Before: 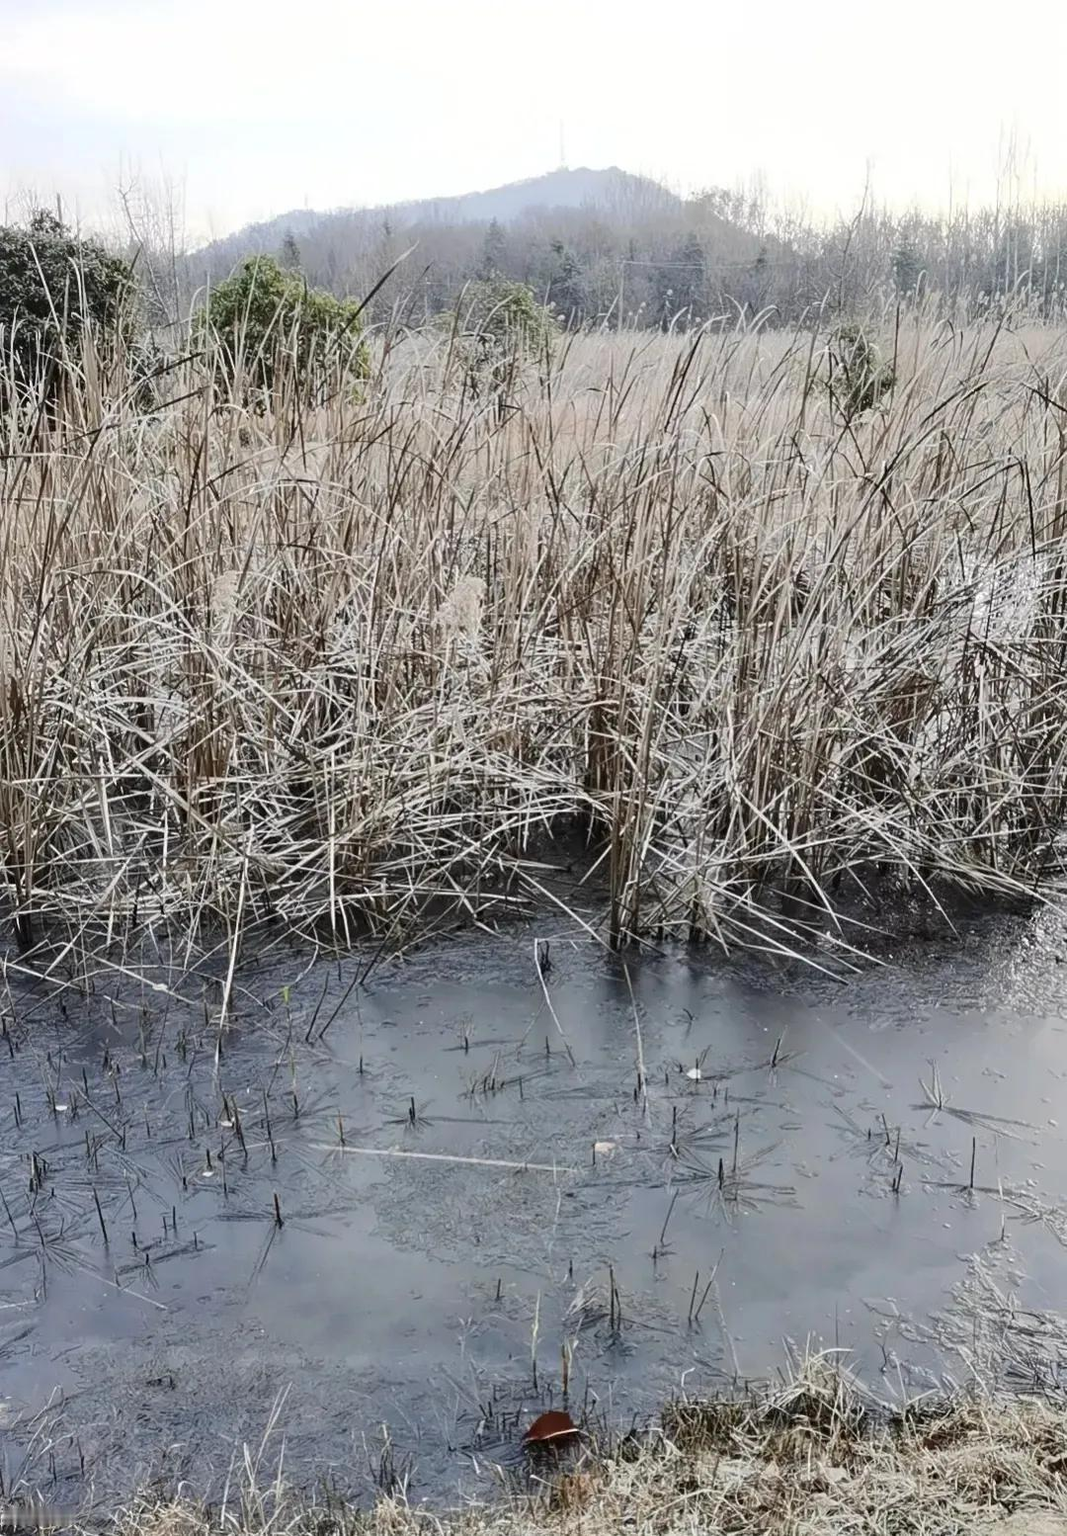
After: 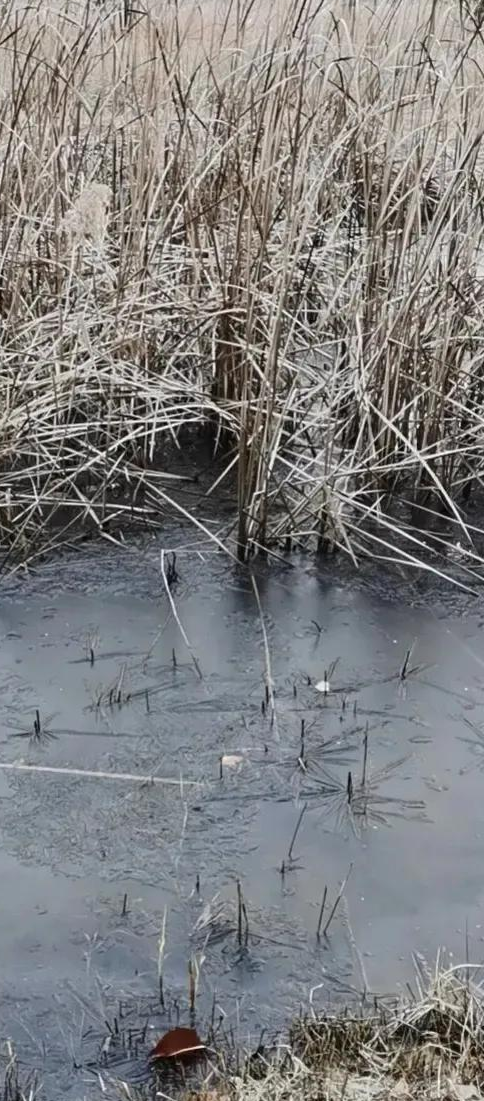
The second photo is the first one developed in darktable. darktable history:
crop: left 35.232%, top 25.746%, right 19.935%, bottom 3.392%
